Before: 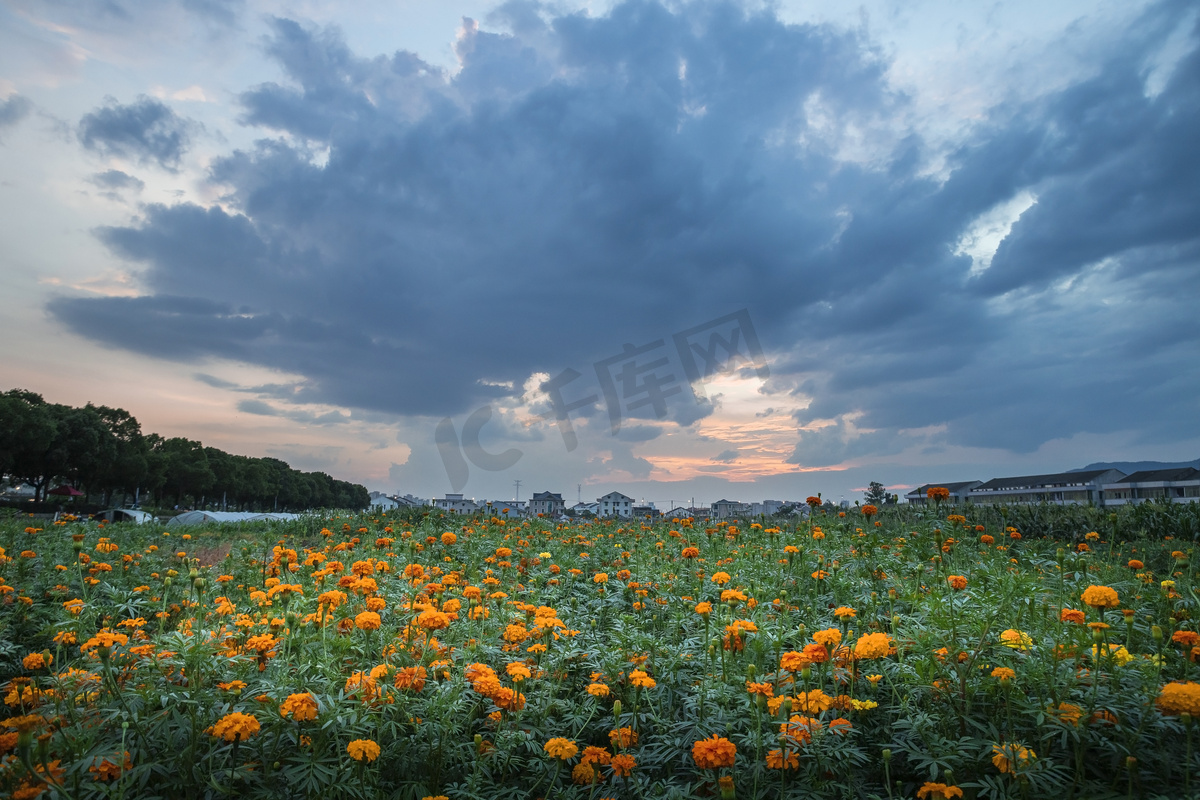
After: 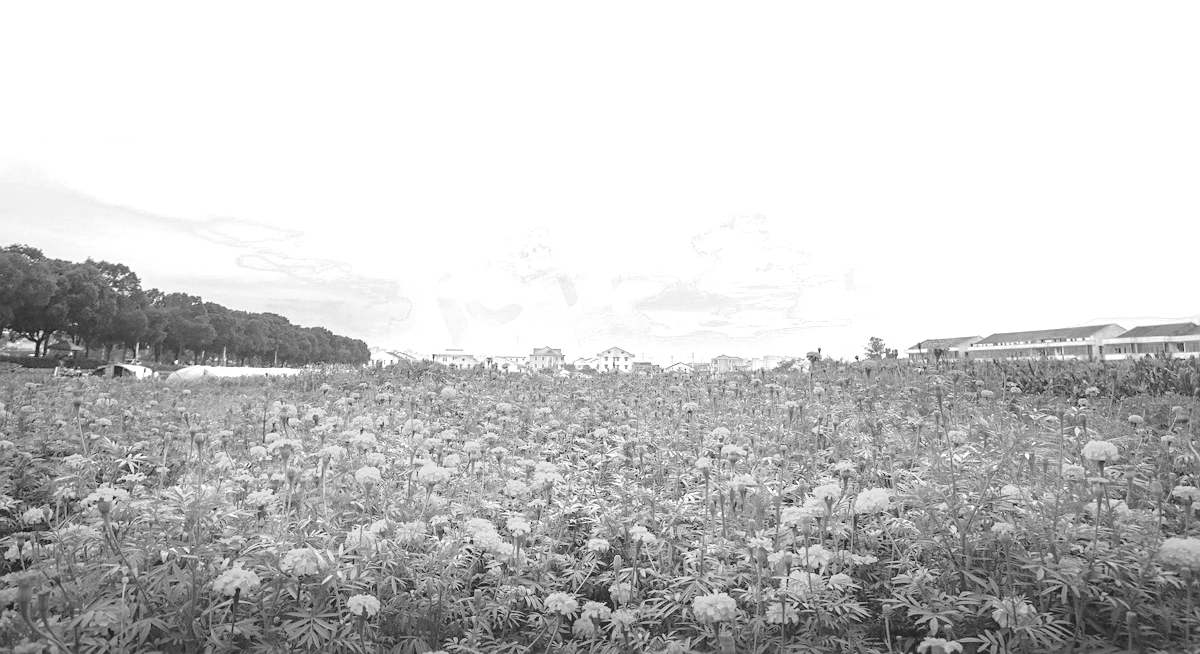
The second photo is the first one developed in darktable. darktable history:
levels: levels [0.008, 0.318, 0.836]
crop and rotate: top 18.226%
color zones: curves: ch0 [(0, 0.613) (0.01, 0.613) (0.245, 0.448) (0.498, 0.529) (0.642, 0.665) (0.879, 0.777) (0.99, 0.613)]; ch1 [(0, 0) (0.143, 0) (0.286, 0) (0.429, 0) (0.571, 0) (0.714, 0) (0.857, 0)]
exposure: black level correction 0, exposure 0.694 EV, compensate highlight preservation false
sharpen: amount 0.214
local contrast: detail 69%
